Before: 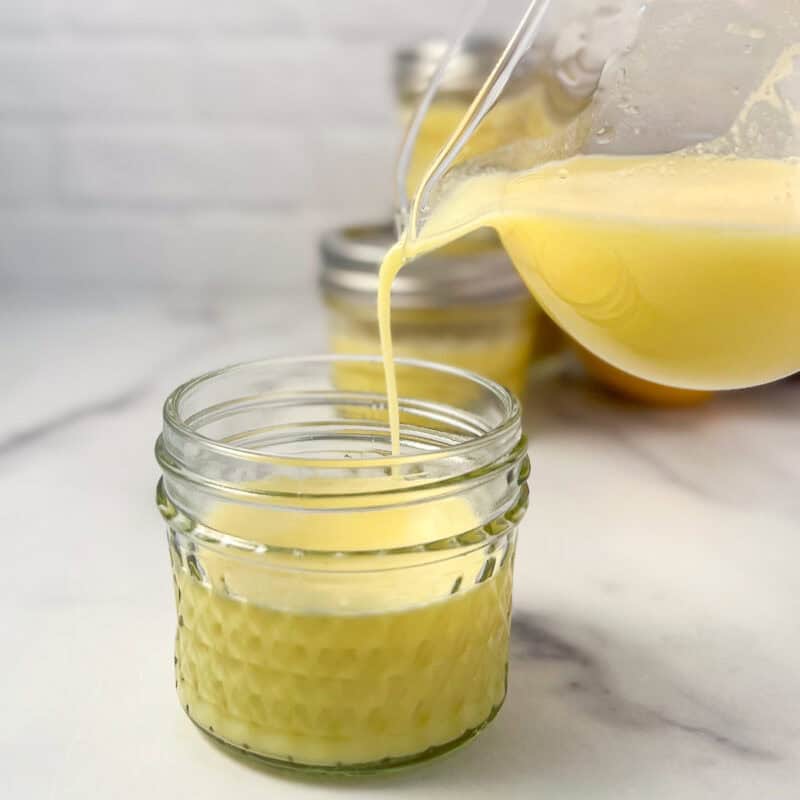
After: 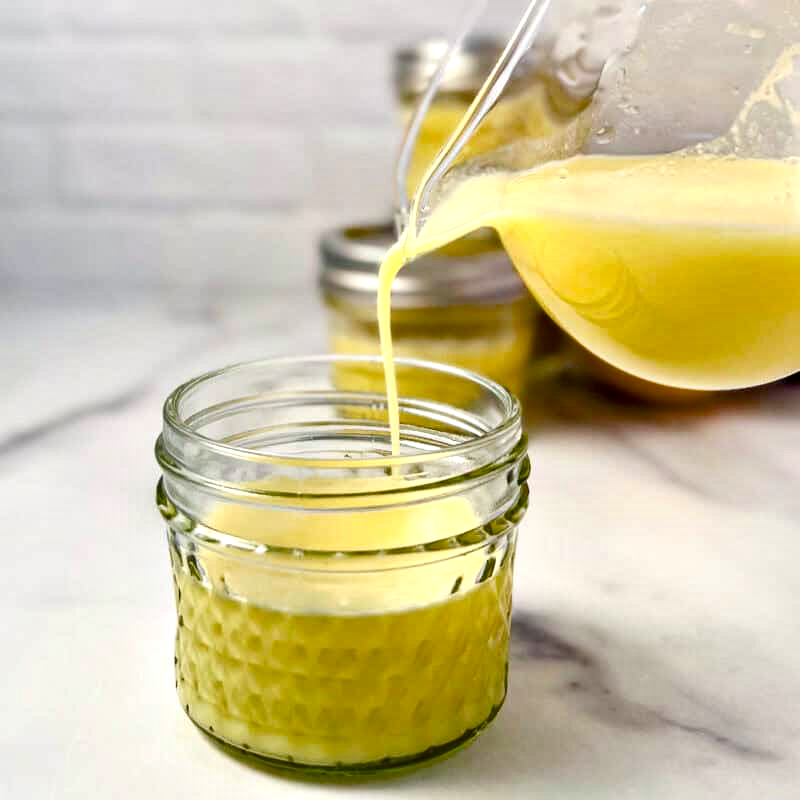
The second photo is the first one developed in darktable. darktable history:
exposure: black level correction 0.001, exposure 0.193 EV, compensate exposure bias true, compensate highlight preservation false
contrast equalizer: octaves 7, y [[0.6 ×6], [0.55 ×6], [0 ×6], [0 ×6], [0 ×6]]
color balance rgb: perceptual saturation grading › global saturation 27.542%, perceptual saturation grading › highlights -25.273%, perceptual saturation grading › shadows 25.688%, perceptual brilliance grading › global brilliance 1.934%, perceptual brilliance grading › highlights -3.973%, global vibrance 15.896%, saturation formula JzAzBz (2021)
